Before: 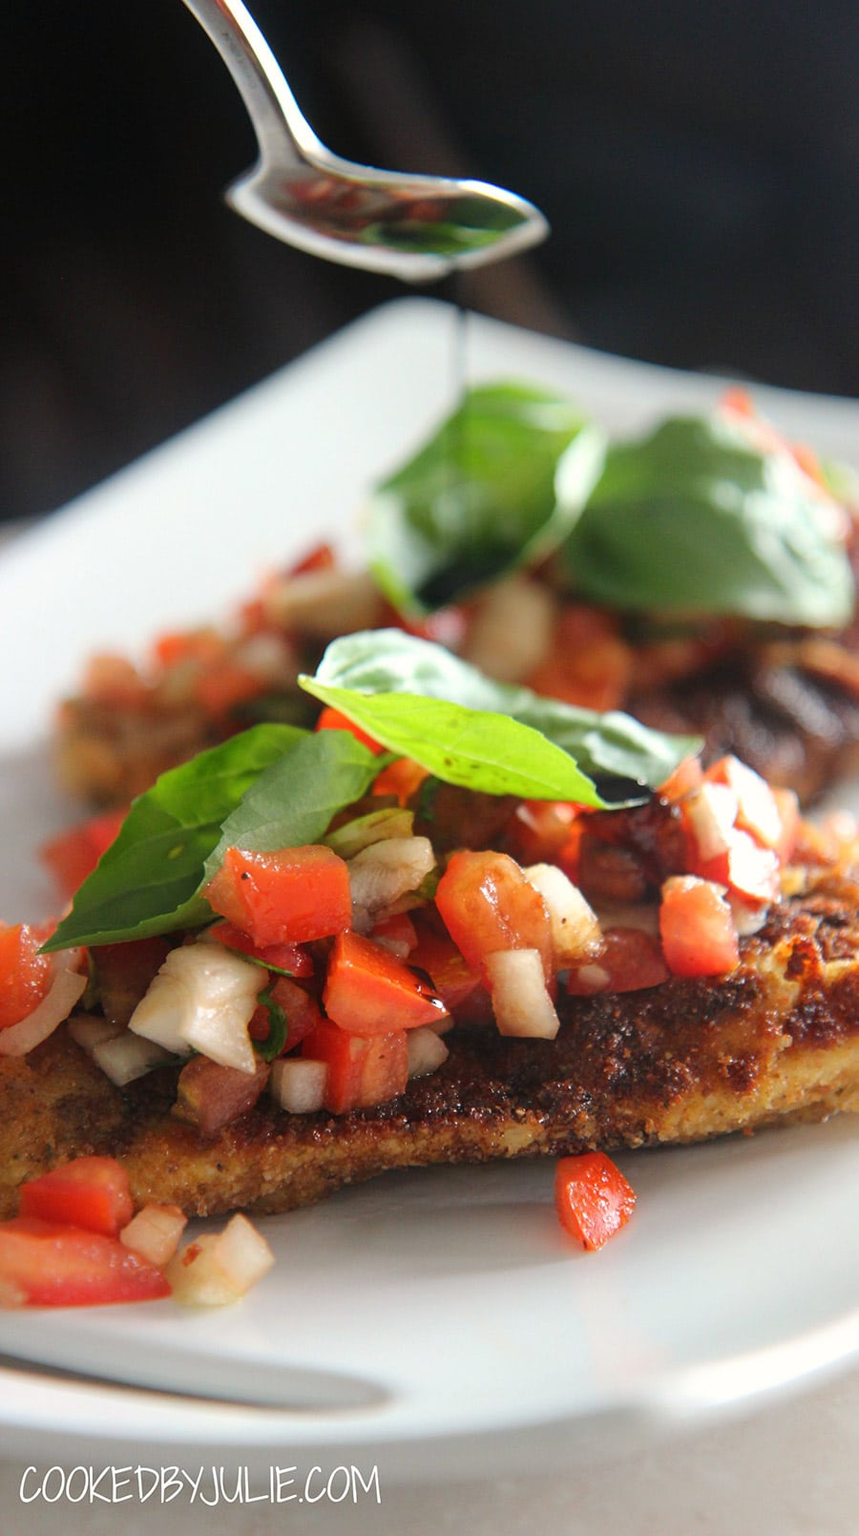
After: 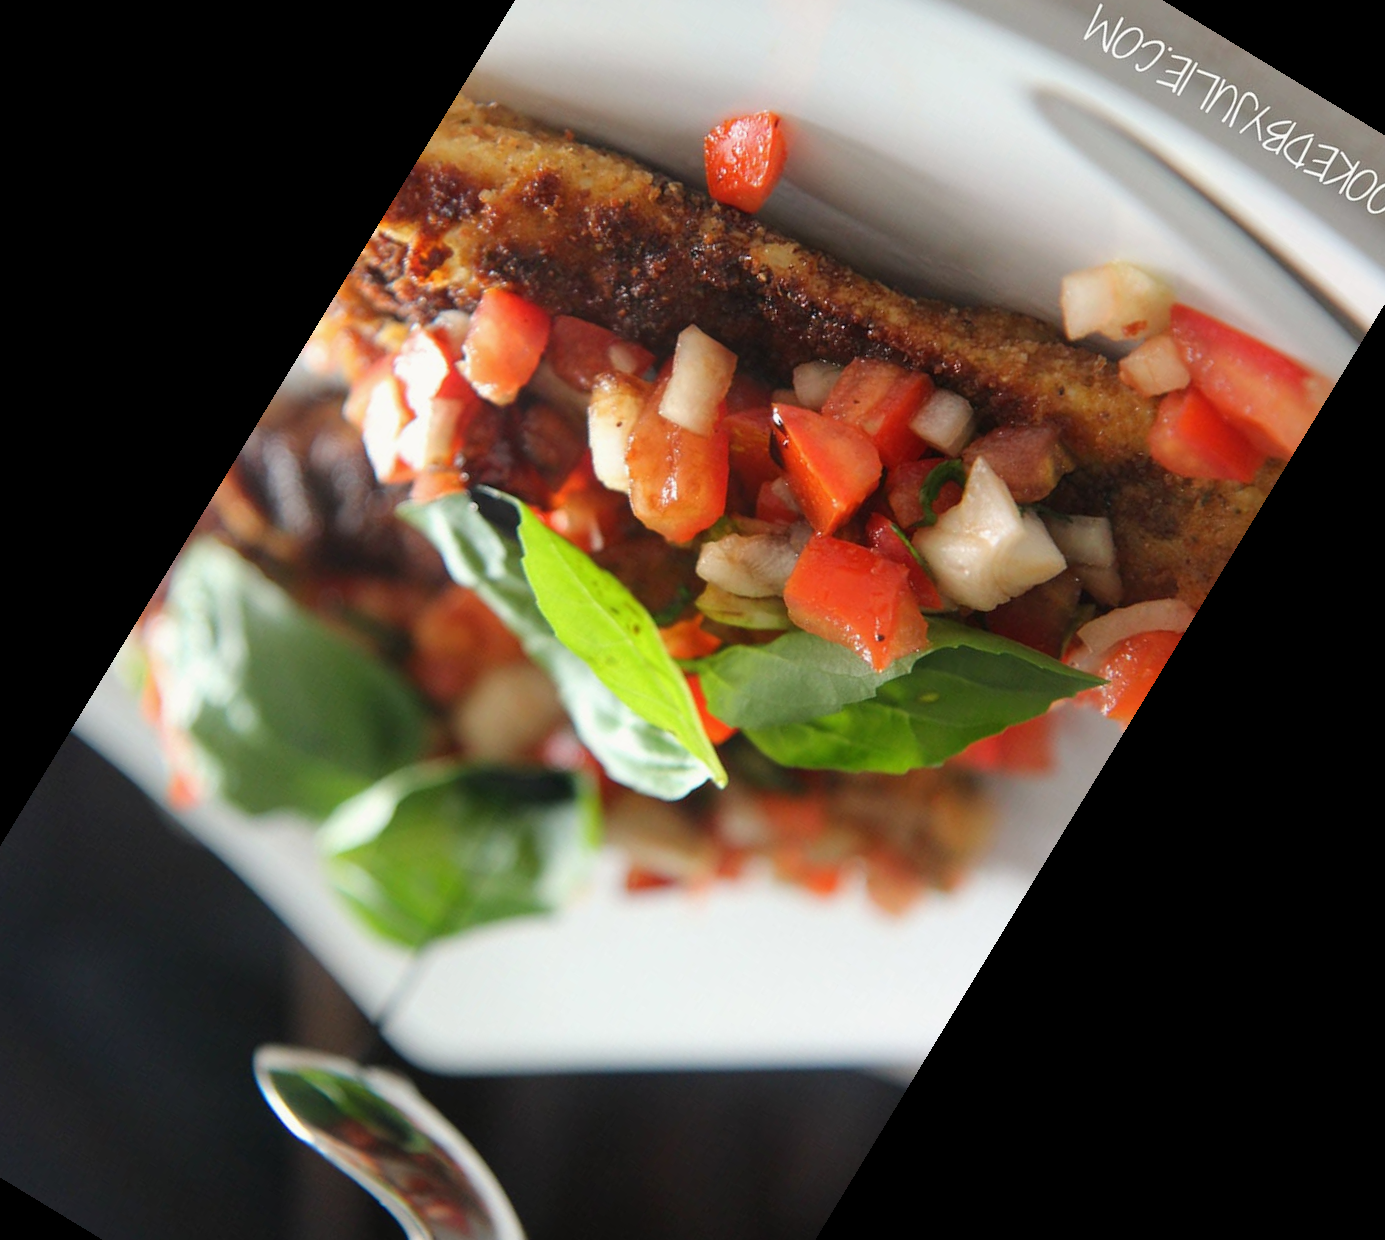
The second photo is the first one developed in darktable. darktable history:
exposure: exposure -0.064 EV, compensate highlight preservation false
crop and rotate: angle 148.68°, left 9.111%, top 15.603%, right 4.588%, bottom 17.041%
